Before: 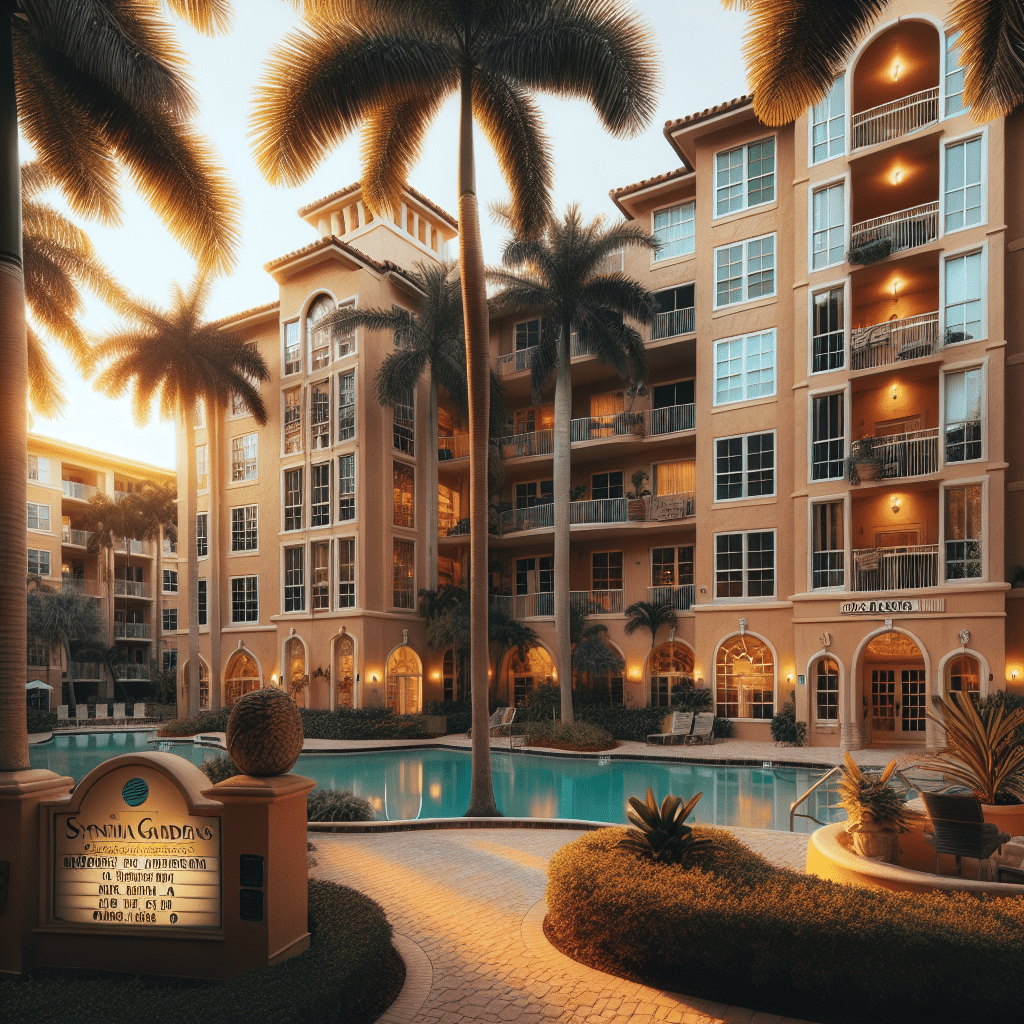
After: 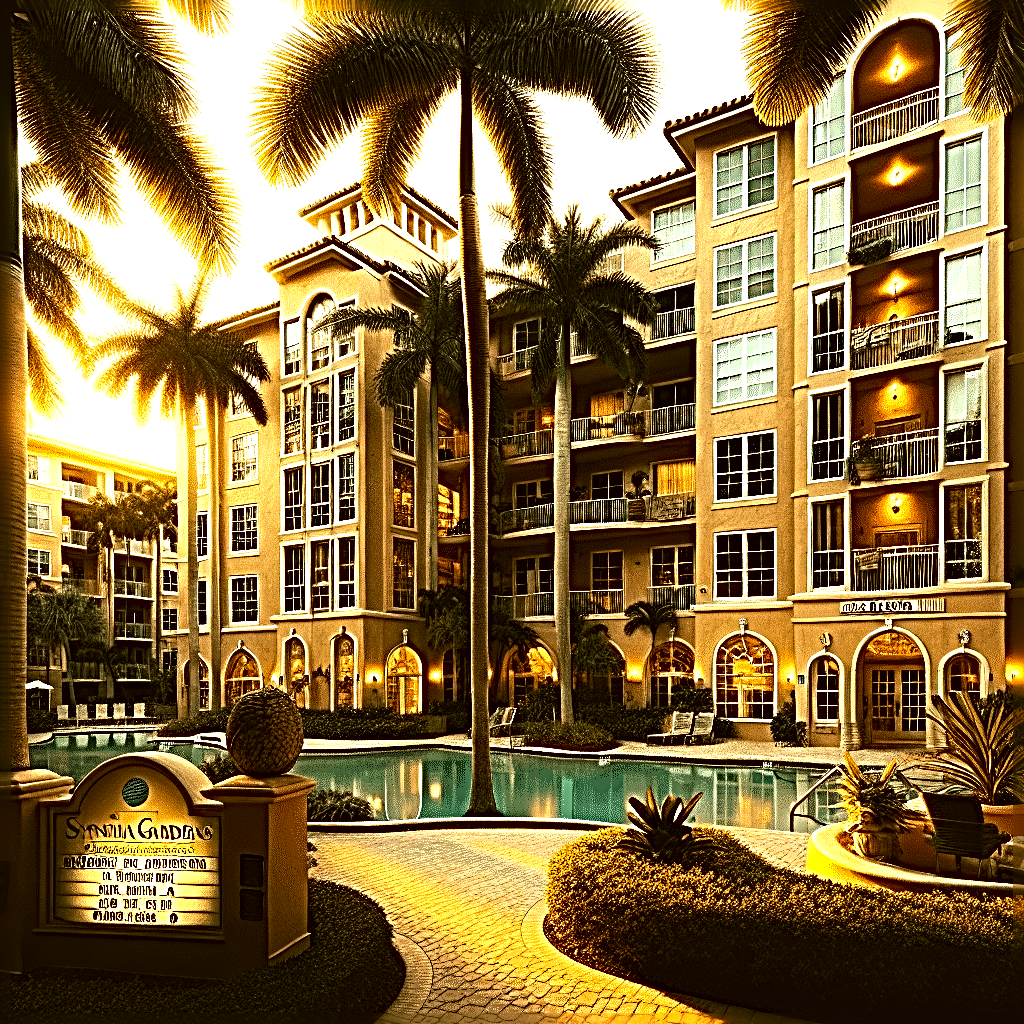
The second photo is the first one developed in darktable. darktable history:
local contrast: mode bilateral grid, contrast 10, coarseness 25, detail 115%, midtone range 0.2
sharpen: radius 4.001, amount 2
color correction: highlights a* 0.162, highlights b* 29.53, shadows a* -0.162, shadows b* 21.09
tone equalizer: -8 EV -1.08 EV, -7 EV -1.01 EV, -6 EV -0.867 EV, -5 EV -0.578 EV, -3 EV 0.578 EV, -2 EV 0.867 EV, -1 EV 1.01 EV, +0 EV 1.08 EV, edges refinement/feathering 500, mask exposure compensation -1.57 EV, preserve details no
